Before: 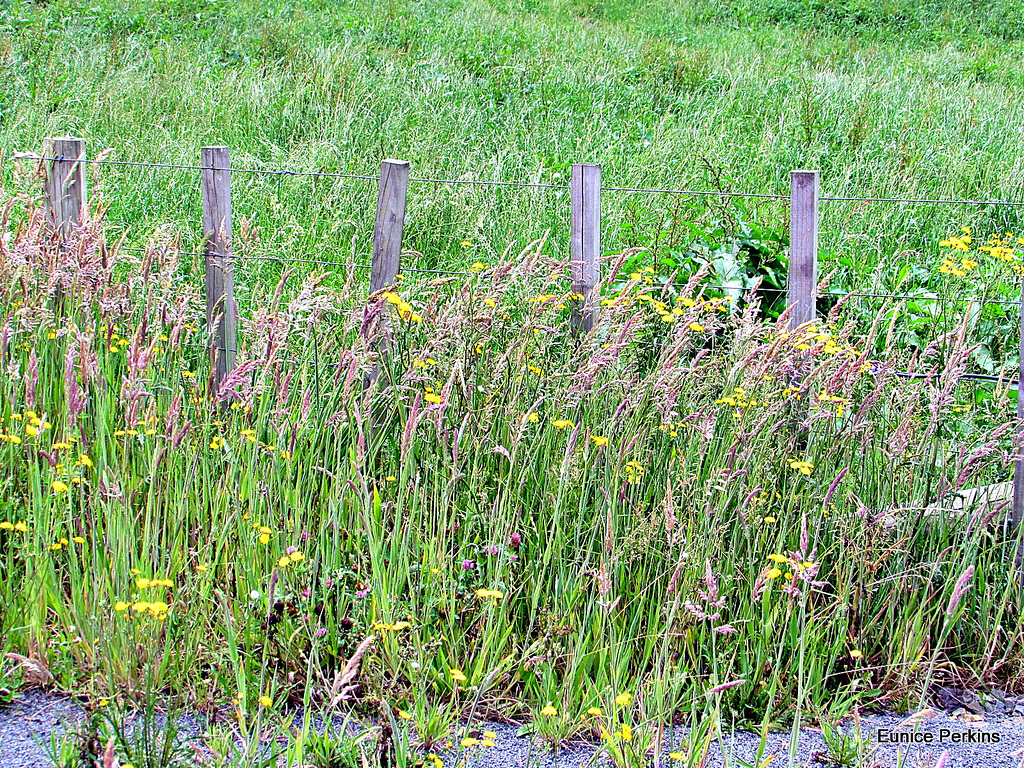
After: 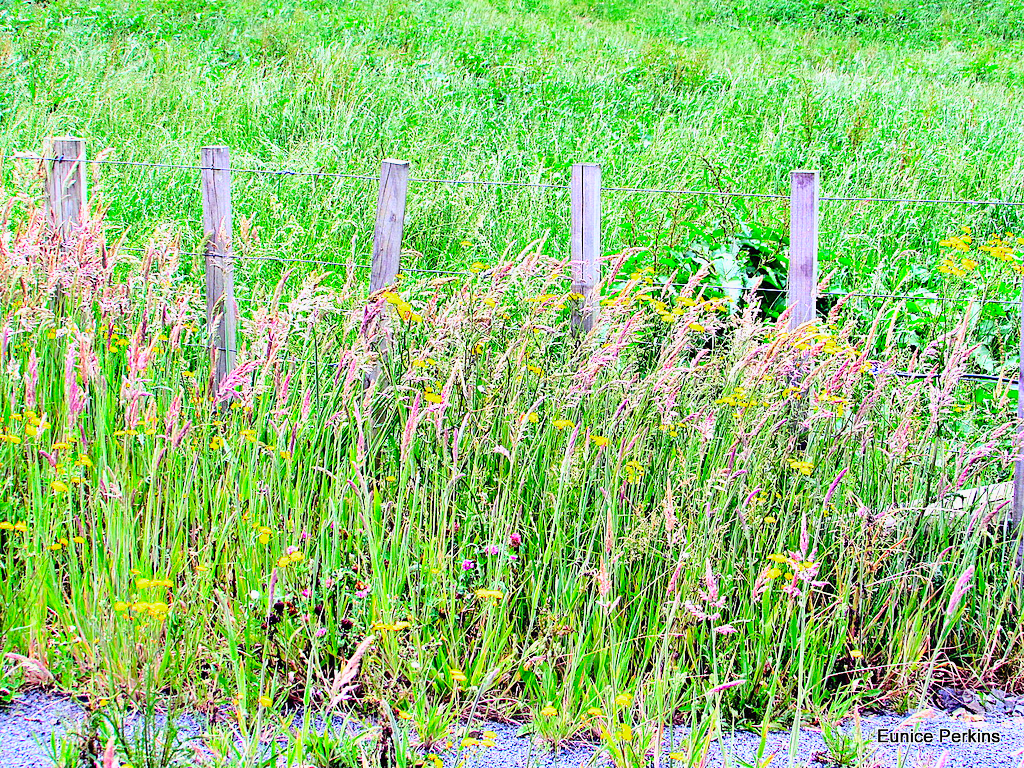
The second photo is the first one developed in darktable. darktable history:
vibrance: vibrance 78%
base curve: curves: ch0 [(0, 0) (0.025, 0.046) (0.112, 0.277) (0.467, 0.74) (0.814, 0.929) (1, 0.942)]
